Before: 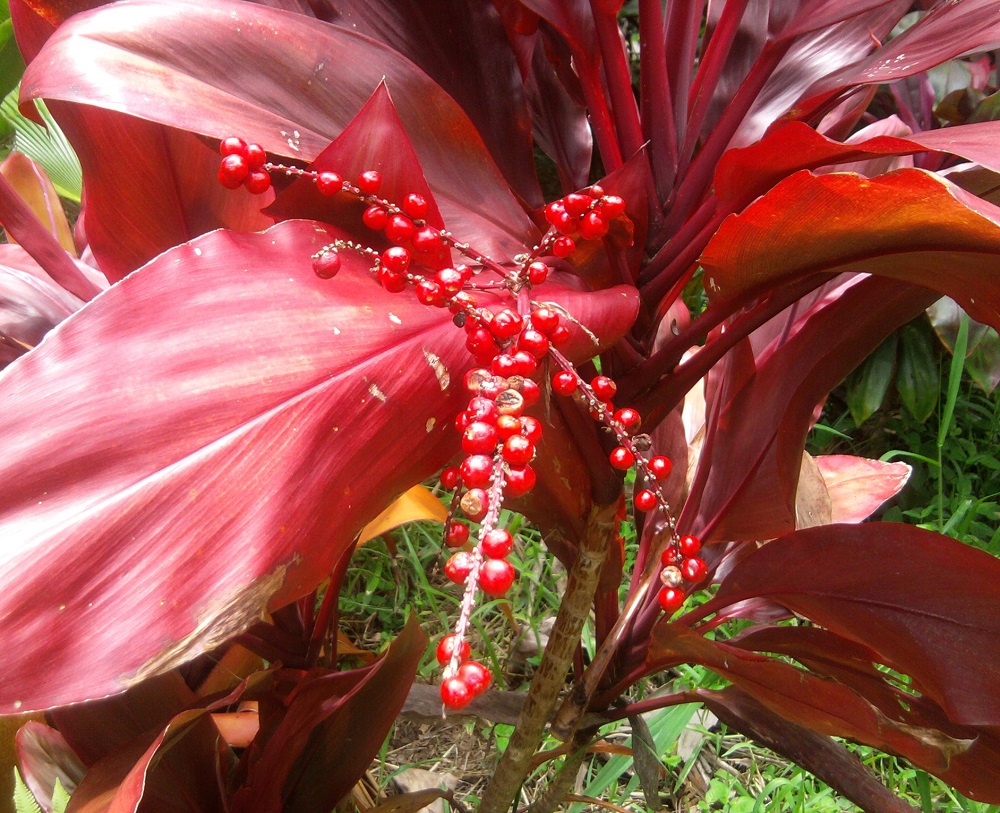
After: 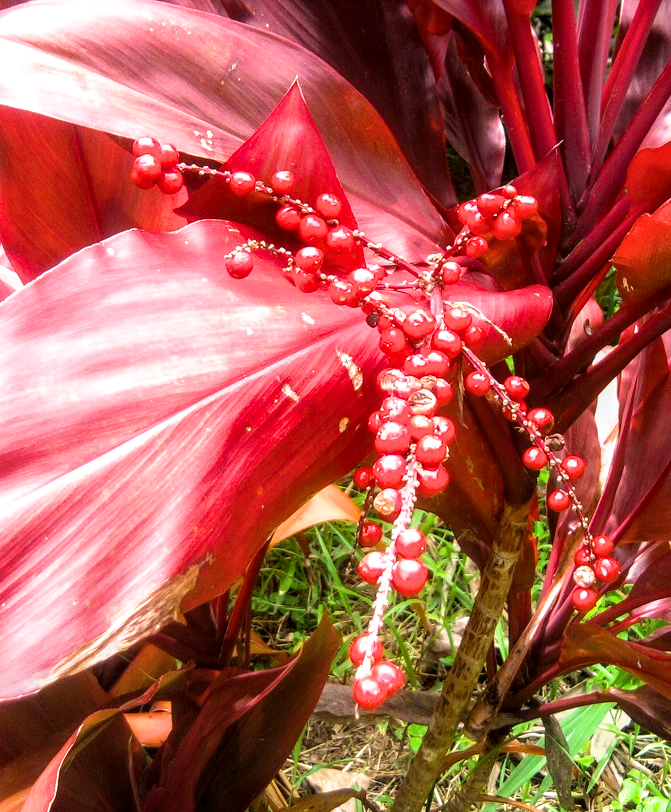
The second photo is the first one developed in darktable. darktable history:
filmic rgb: middle gray luminance 21.74%, black relative exposure -14.04 EV, white relative exposure 2.96 EV, target black luminance 0%, hardness 8.73, latitude 60.23%, contrast 1.207, highlights saturation mix 5.52%, shadows ↔ highlights balance 42.36%, color science v6 (2022)
crop and rotate: left 8.743%, right 24.081%
exposure: black level correction 0, exposure 0.499 EV, compensate highlight preservation false
color balance rgb: highlights gain › luminance 9.795%, perceptual saturation grading › global saturation 12.533%, global vibrance 20%
velvia: on, module defaults
local contrast: on, module defaults
